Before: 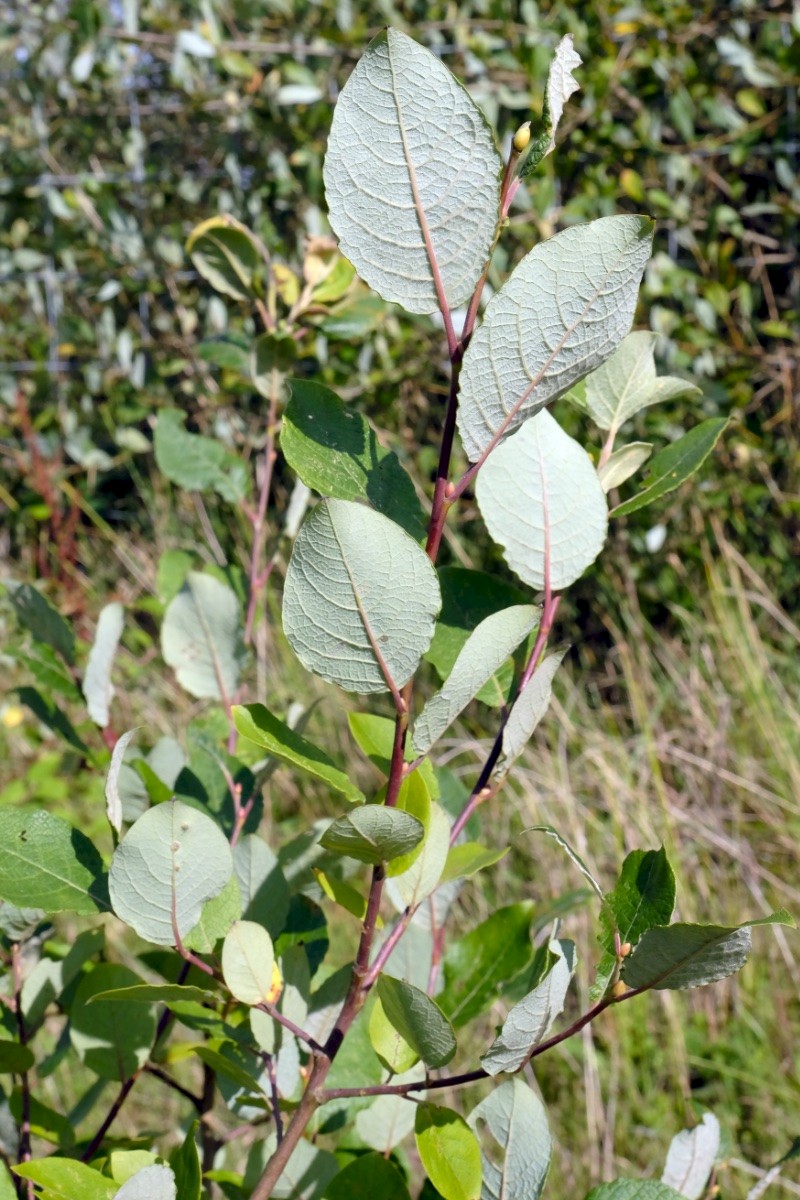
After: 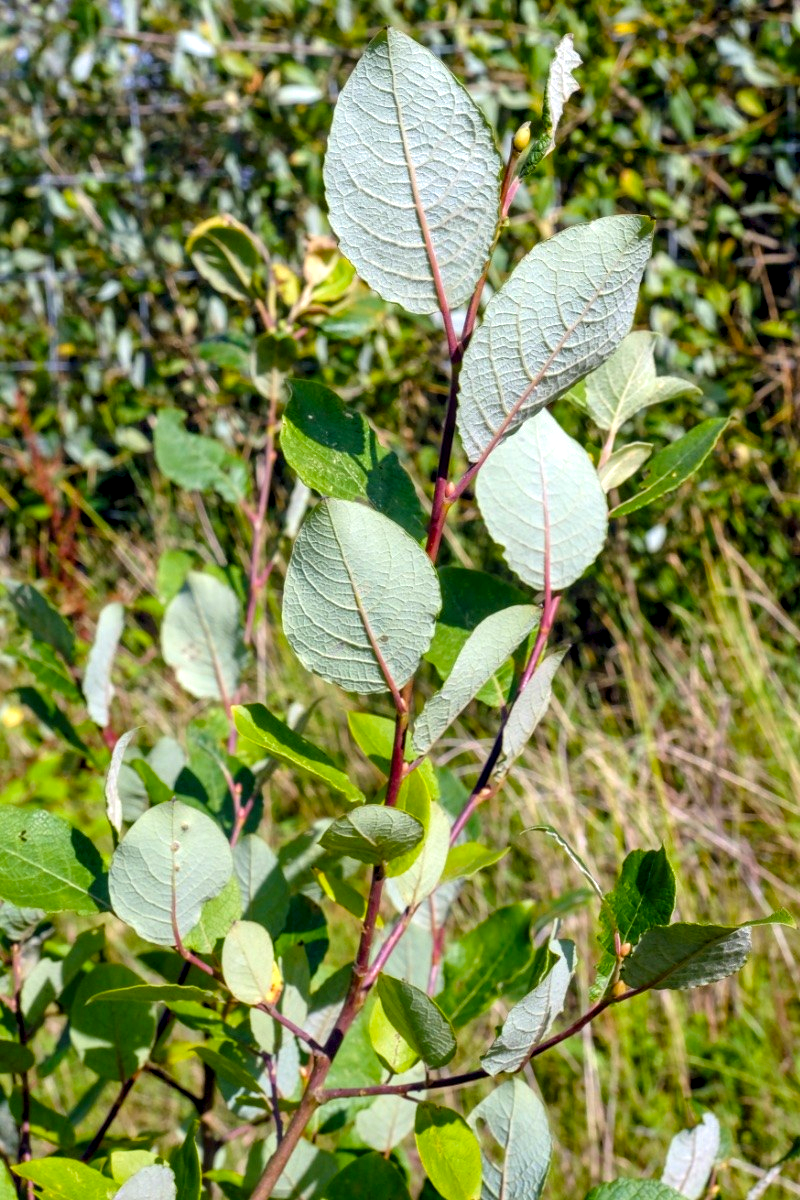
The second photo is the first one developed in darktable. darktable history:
local contrast: highlights 61%, detail 143%, midtone range 0.428
velvia: strength 32%, mid-tones bias 0.2
